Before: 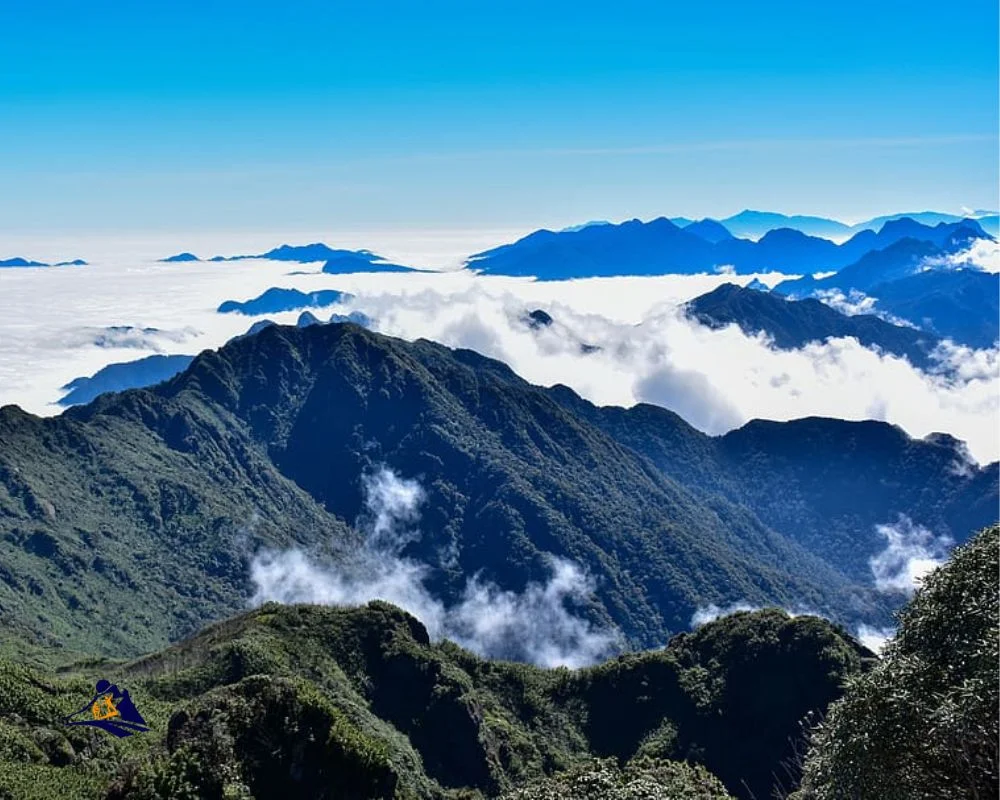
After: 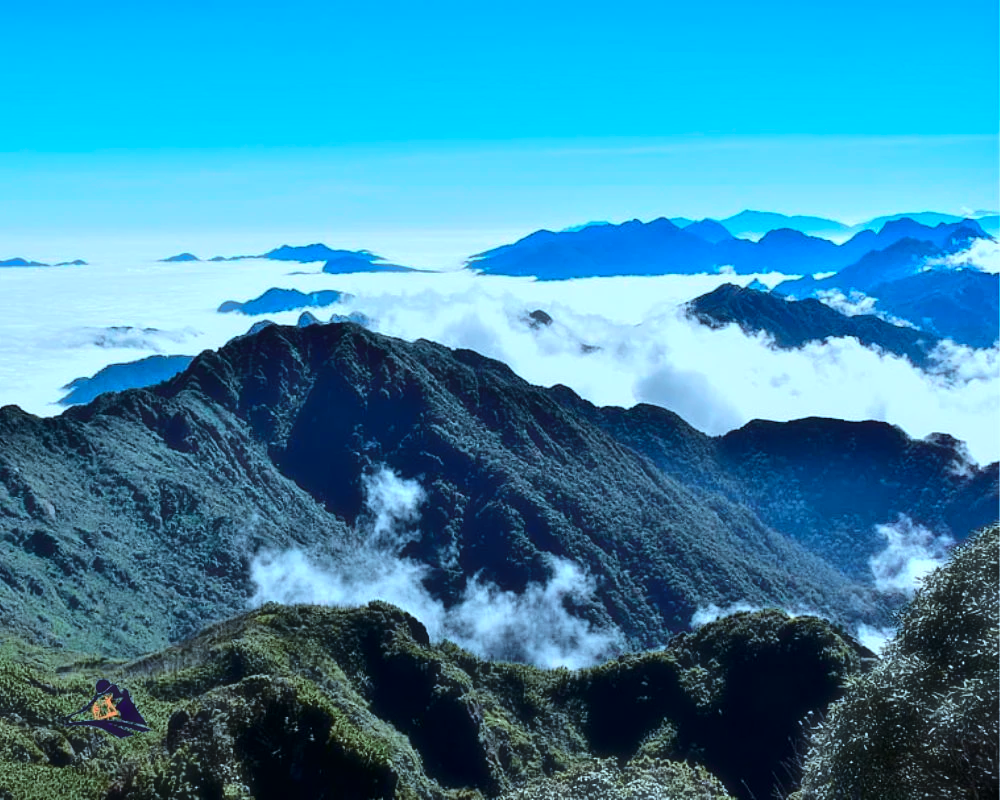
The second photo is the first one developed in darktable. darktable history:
haze removal: strength -0.114, compatibility mode true, adaptive false
tone curve: curves: ch0 [(0, 0) (0.033, 0.016) (0.171, 0.127) (0.33, 0.331) (0.432, 0.475) (0.601, 0.665) (0.843, 0.876) (1, 1)]; ch1 [(0, 0) (0.339, 0.349) (0.445, 0.42) (0.476, 0.47) (0.501, 0.499) (0.516, 0.525) (0.548, 0.563) (0.584, 0.633) (0.728, 0.746) (1, 1)]; ch2 [(0, 0) (0.327, 0.324) (0.417, 0.44) (0.46, 0.453) (0.502, 0.498) (0.517, 0.524) (0.53, 0.554) (0.579, 0.599) (0.745, 0.704) (1, 1)], color space Lab, independent channels, preserve colors none
color correction: highlights a* -10.71, highlights b* -19.39
